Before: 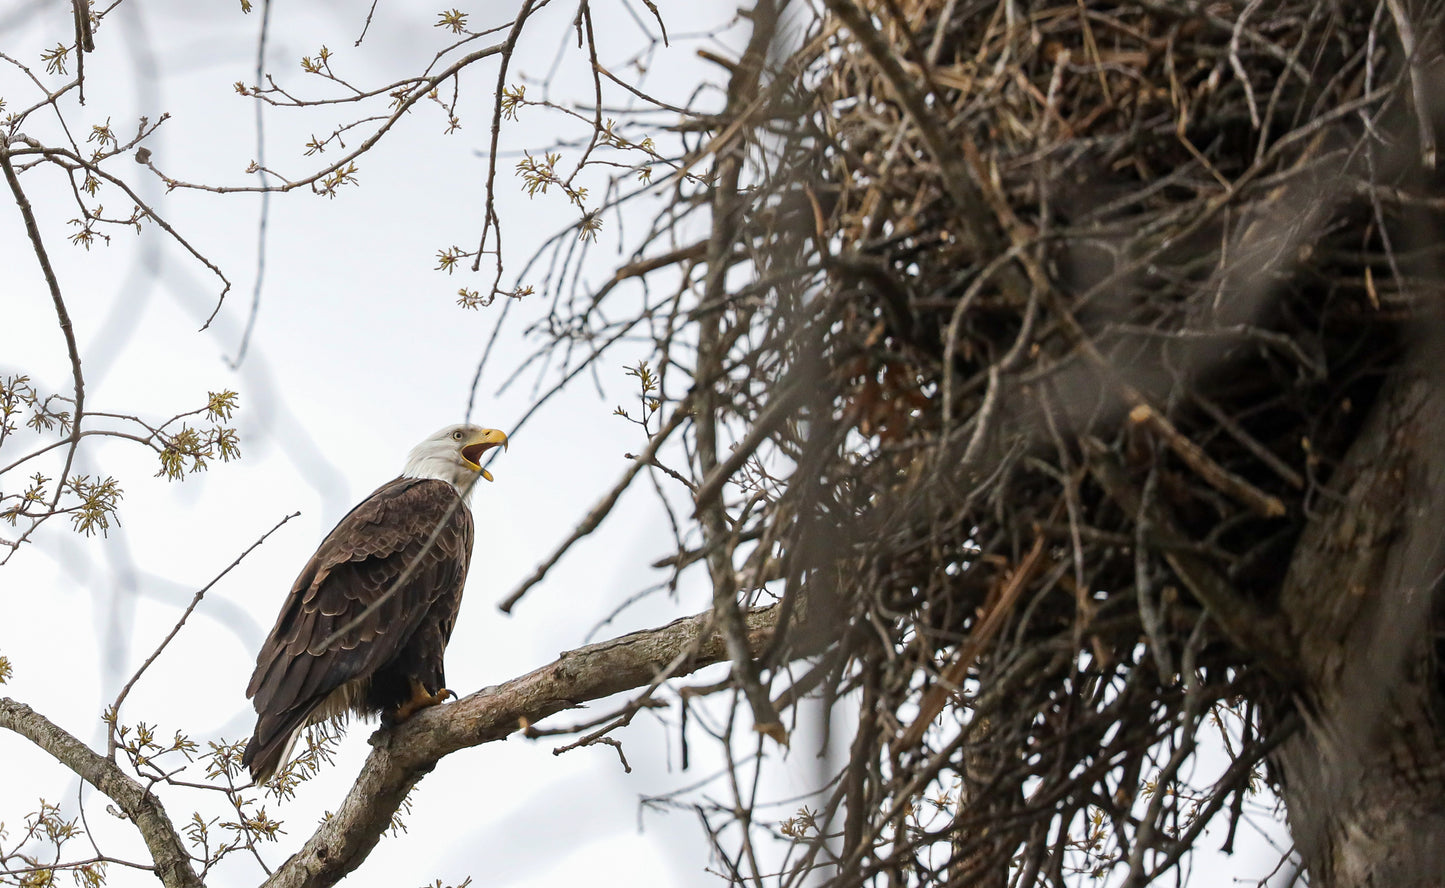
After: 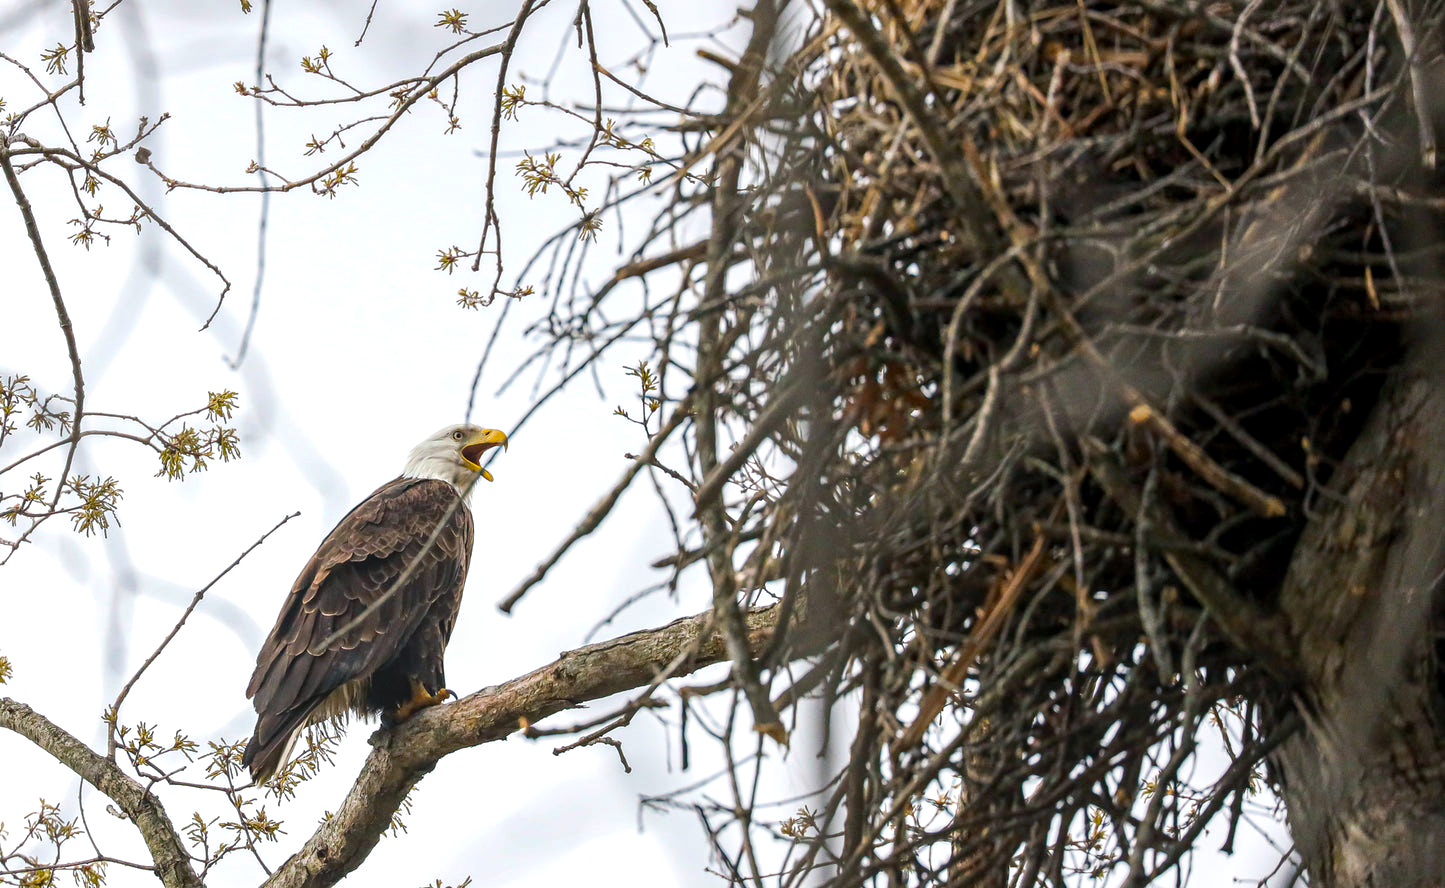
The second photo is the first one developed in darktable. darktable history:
local contrast: on, module defaults
exposure: exposure 0.2 EV, compensate highlight preservation false
color balance rgb: shadows lift › chroma 2.917%, shadows lift › hue 242.37°, perceptual saturation grading › global saturation 31.066%
